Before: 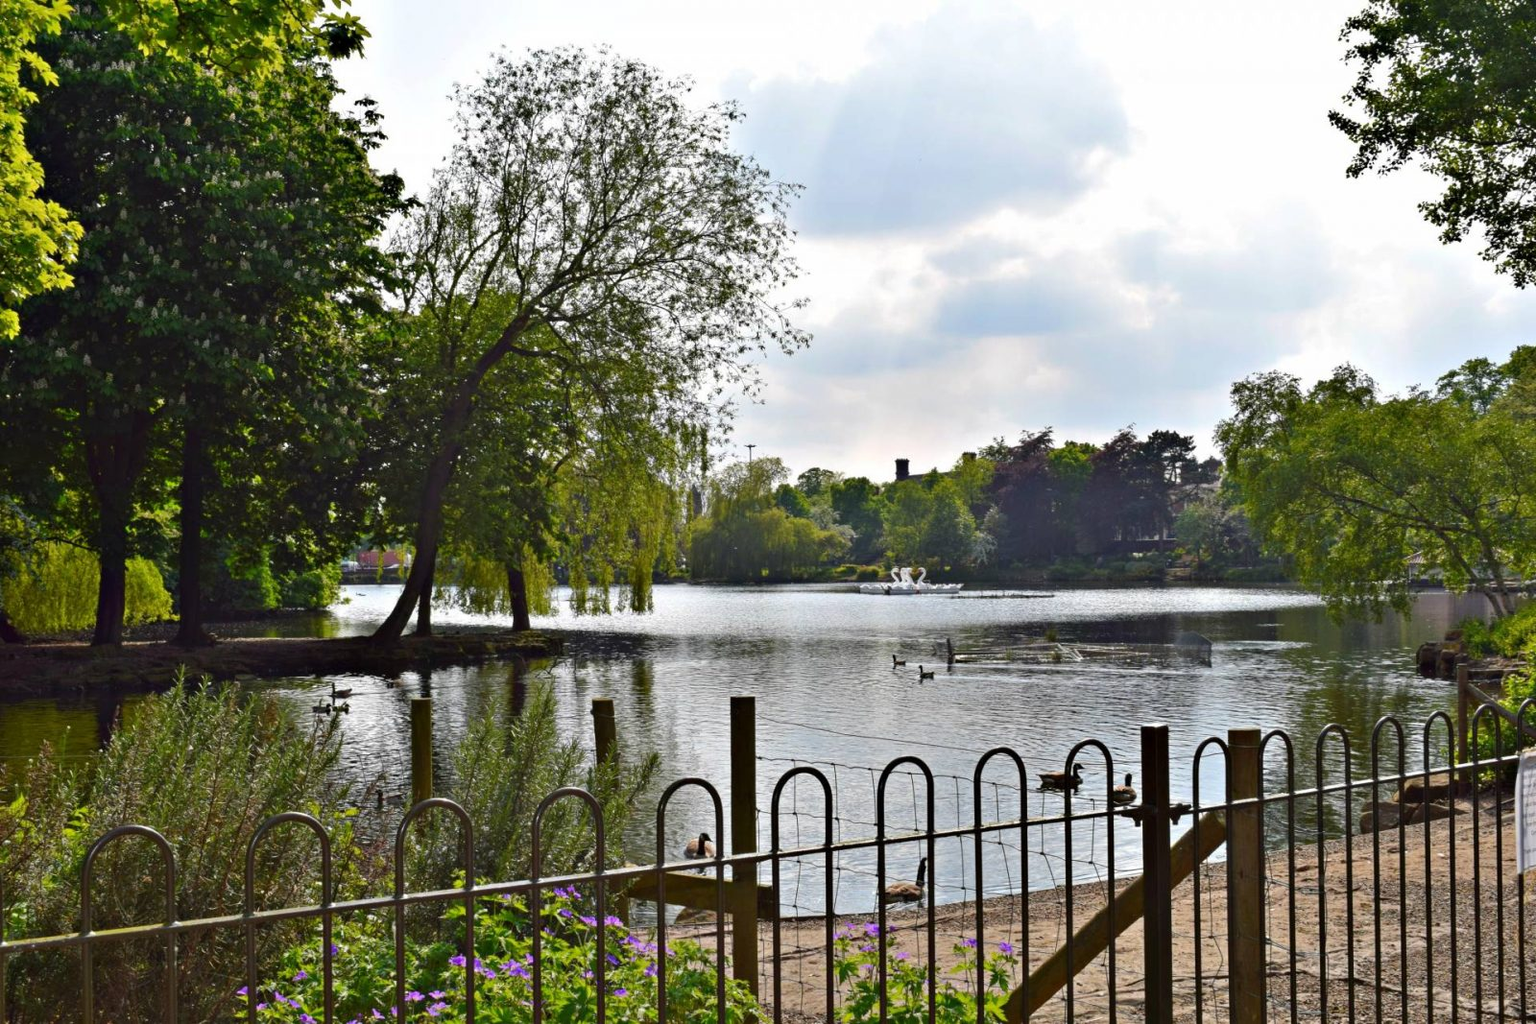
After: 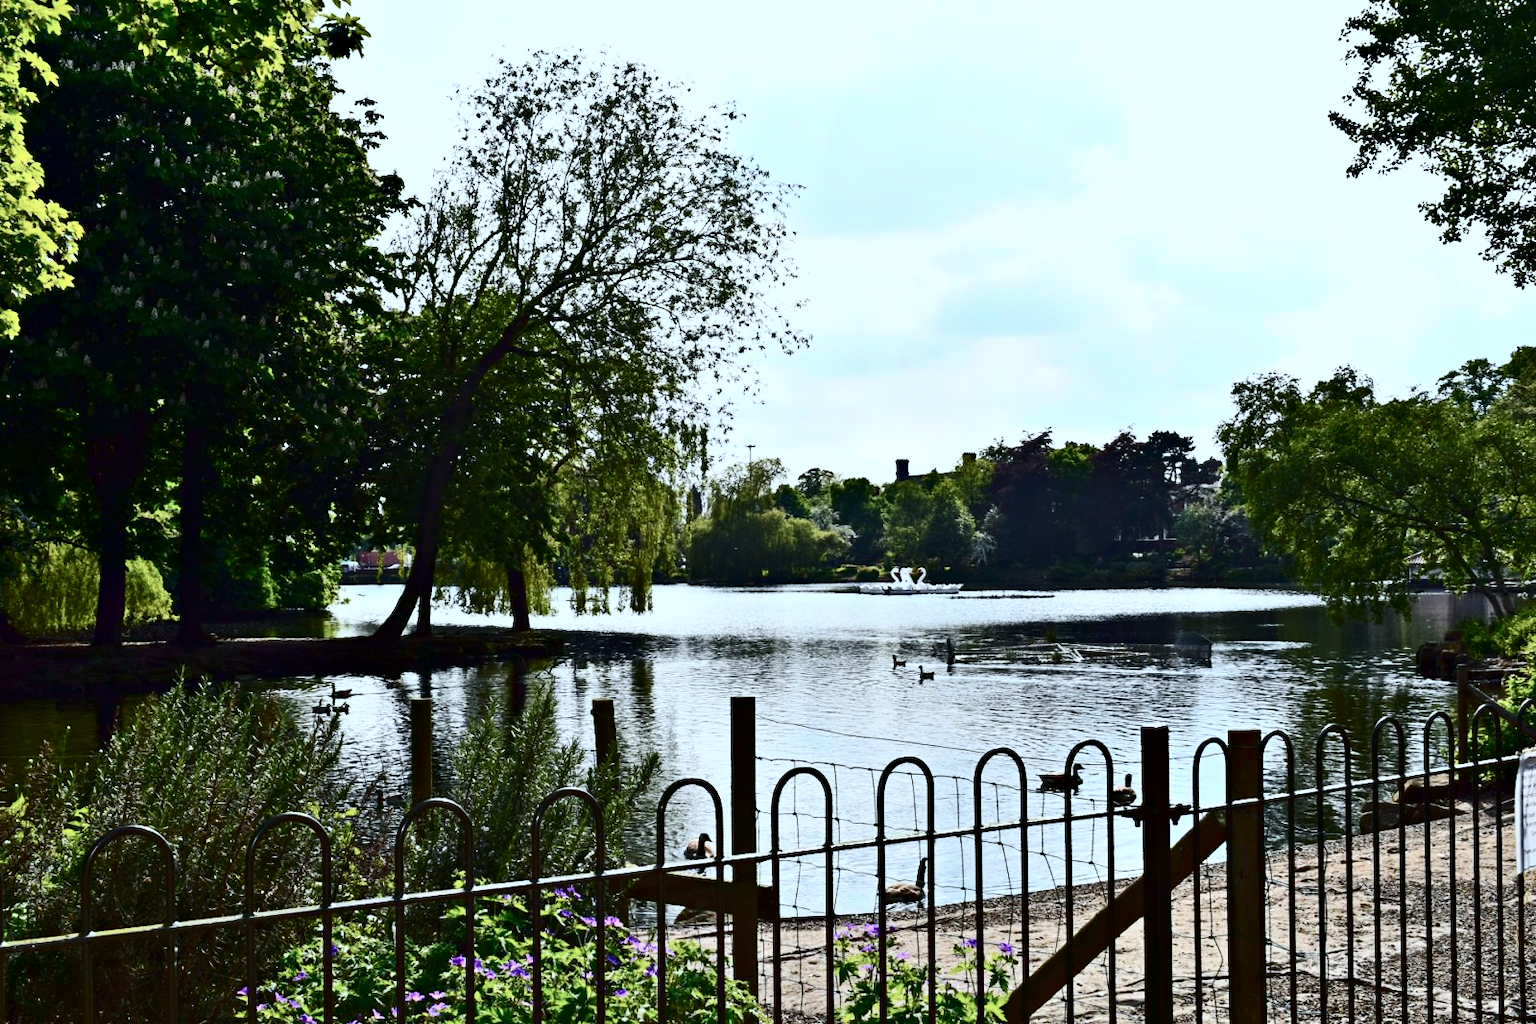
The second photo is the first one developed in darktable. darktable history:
color calibration: illuminant F (fluorescent), F source F9 (Cool White Deluxe 4150 K) – high CRI, x 0.374, y 0.373, temperature 4156.06 K
contrast brightness saturation: contrast 0.486, saturation -0.103
